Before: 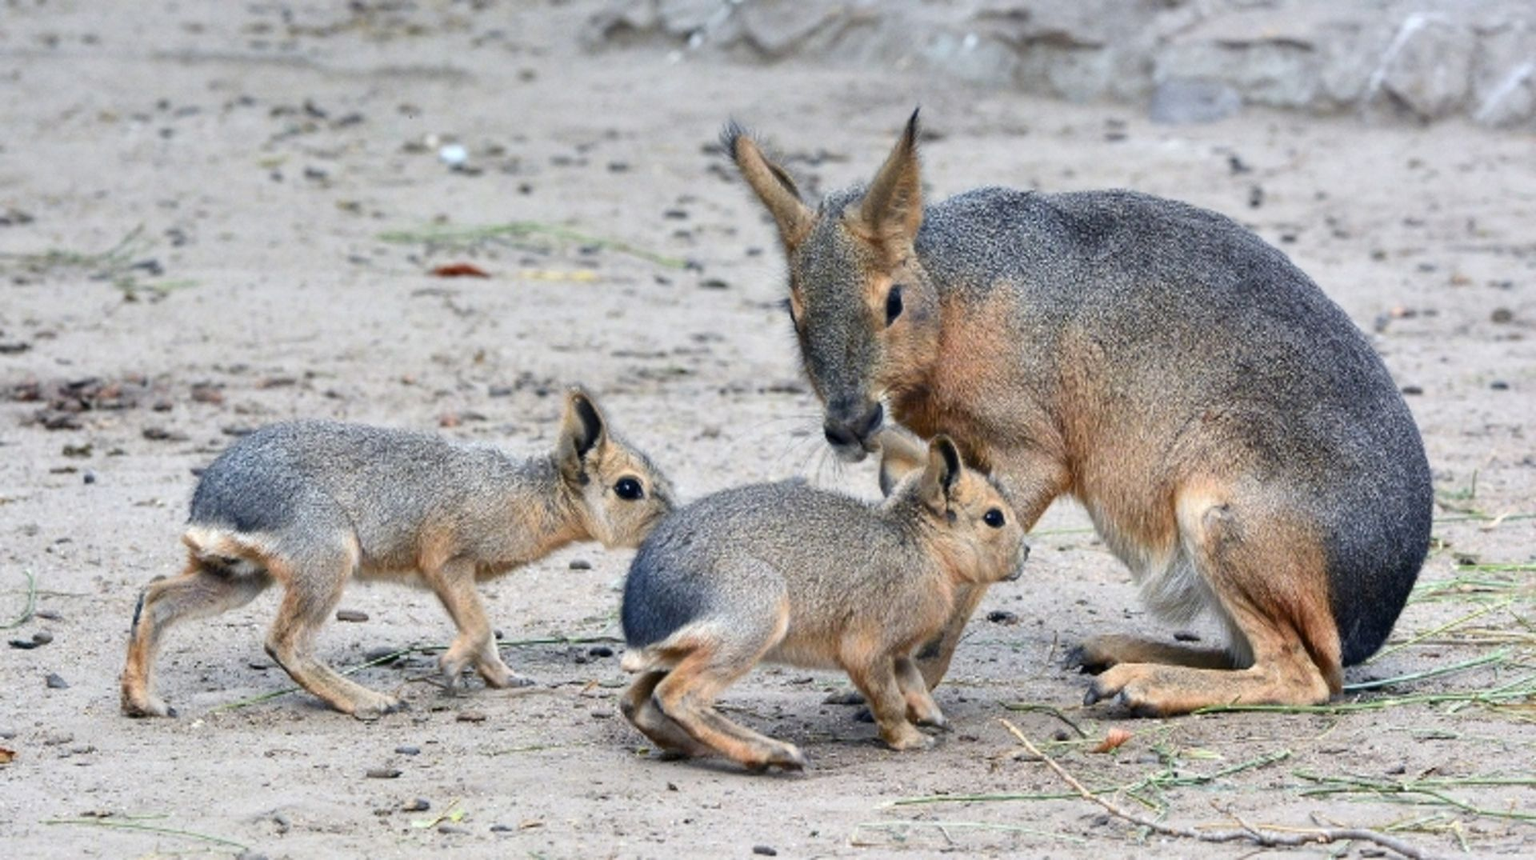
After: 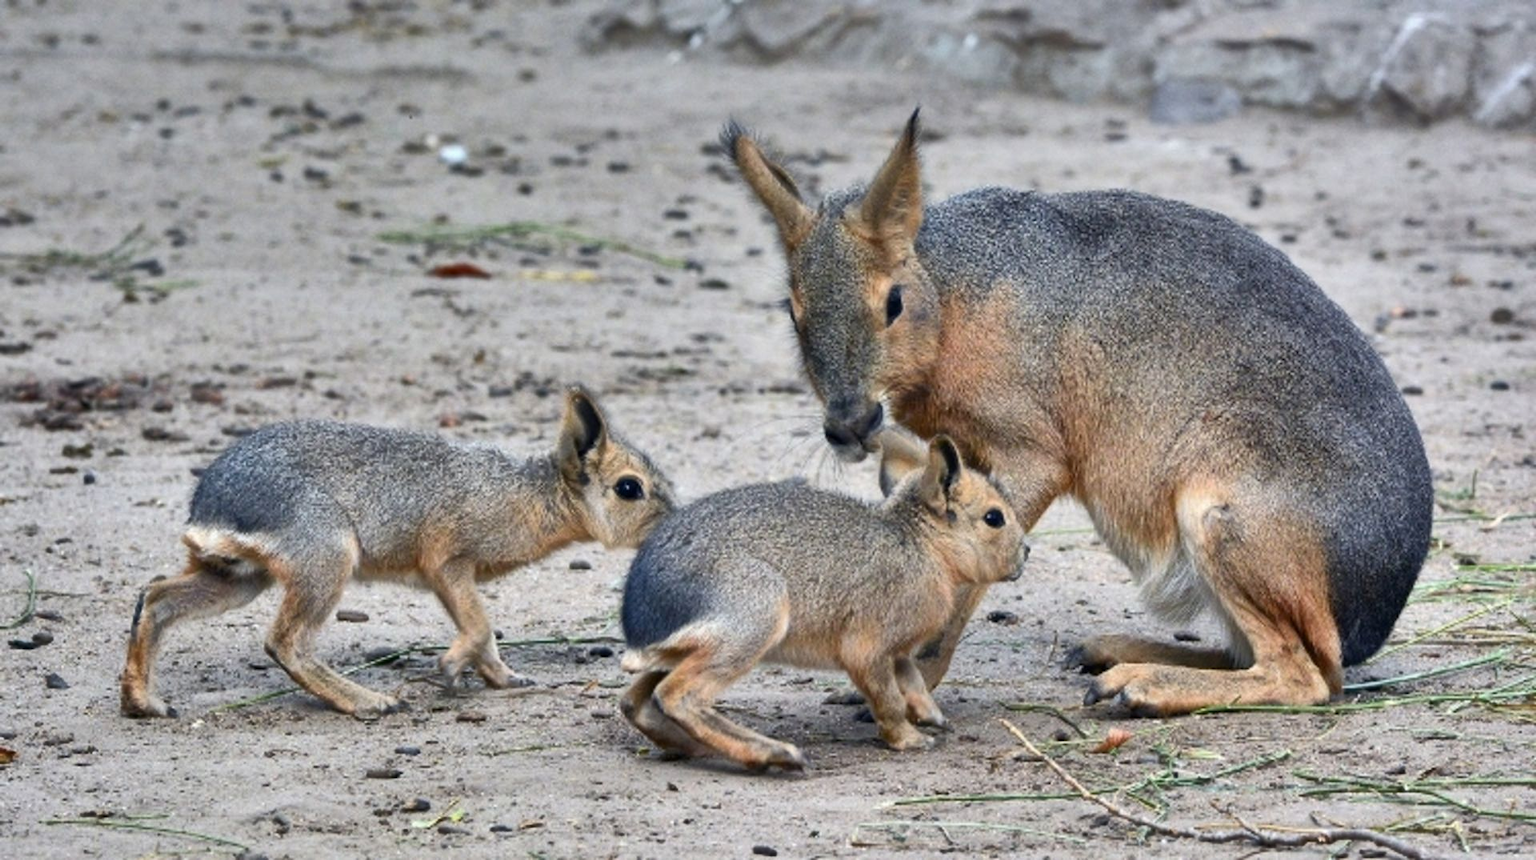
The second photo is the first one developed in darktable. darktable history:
shadows and highlights: radius 100.41, shadows 50.55, highlights -64.36, highlights color adjustment 49.82%, soften with gaussian
white balance: emerald 1
